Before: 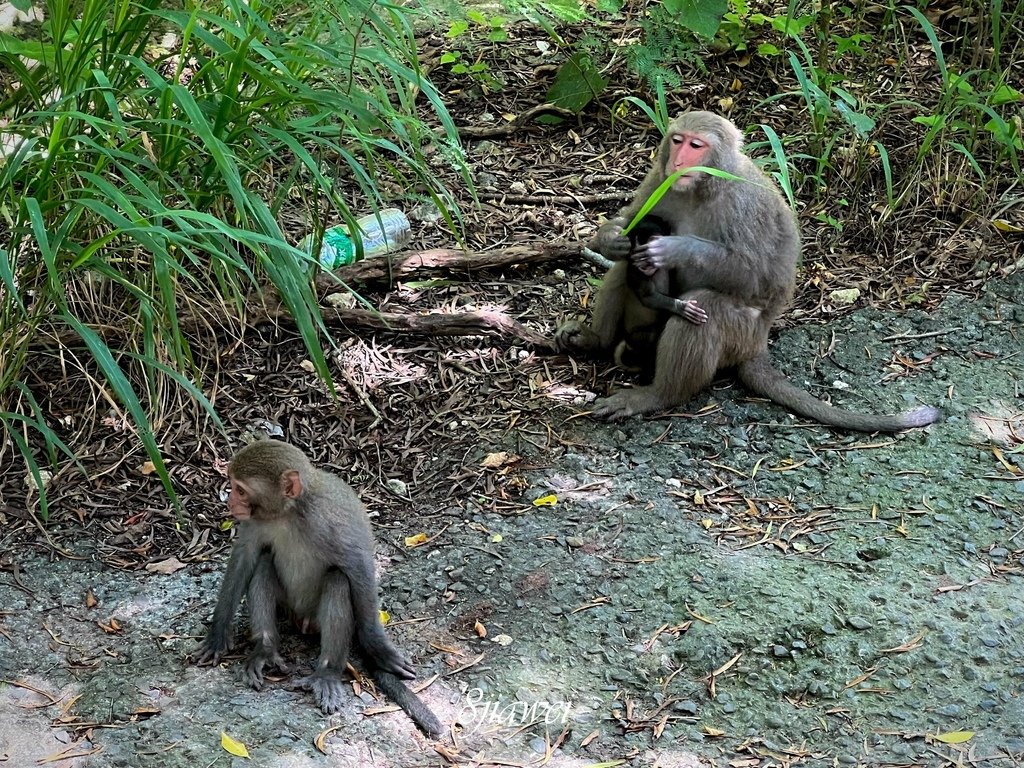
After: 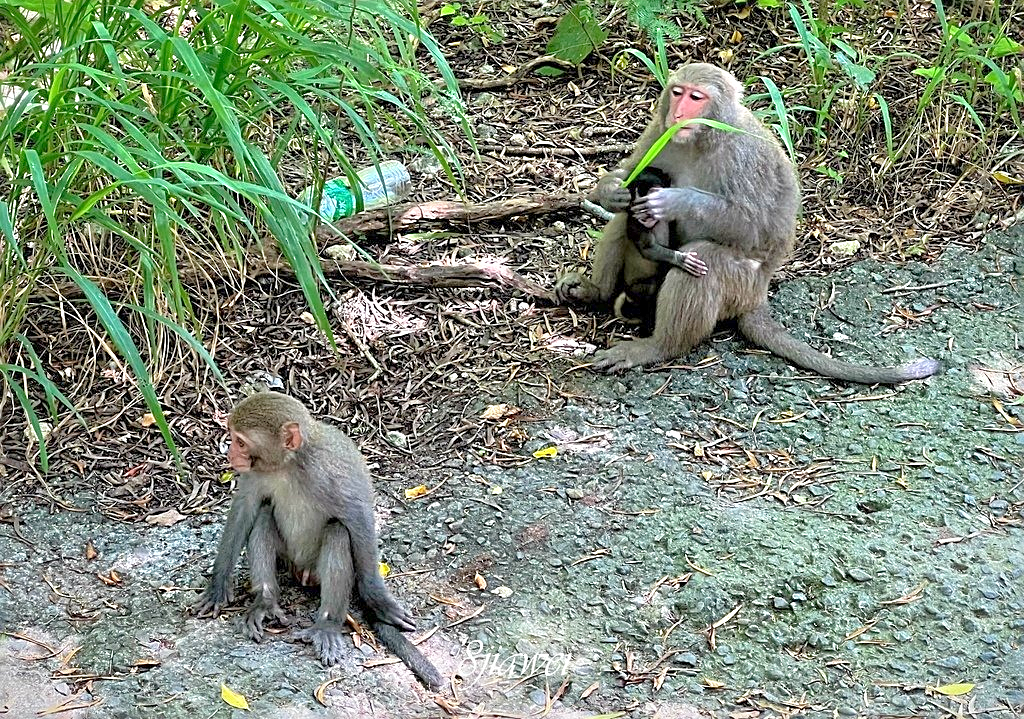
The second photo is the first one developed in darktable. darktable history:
crop and rotate: top 6.368%
tone equalizer: -8 EV 1.98 EV, -7 EV 1.98 EV, -6 EV 1.97 EV, -5 EV 1.99 EV, -4 EV 1.99 EV, -3 EV 1.47 EV, -2 EV 0.991 EV, -1 EV 0.479 EV
sharpen: on, module defaults
